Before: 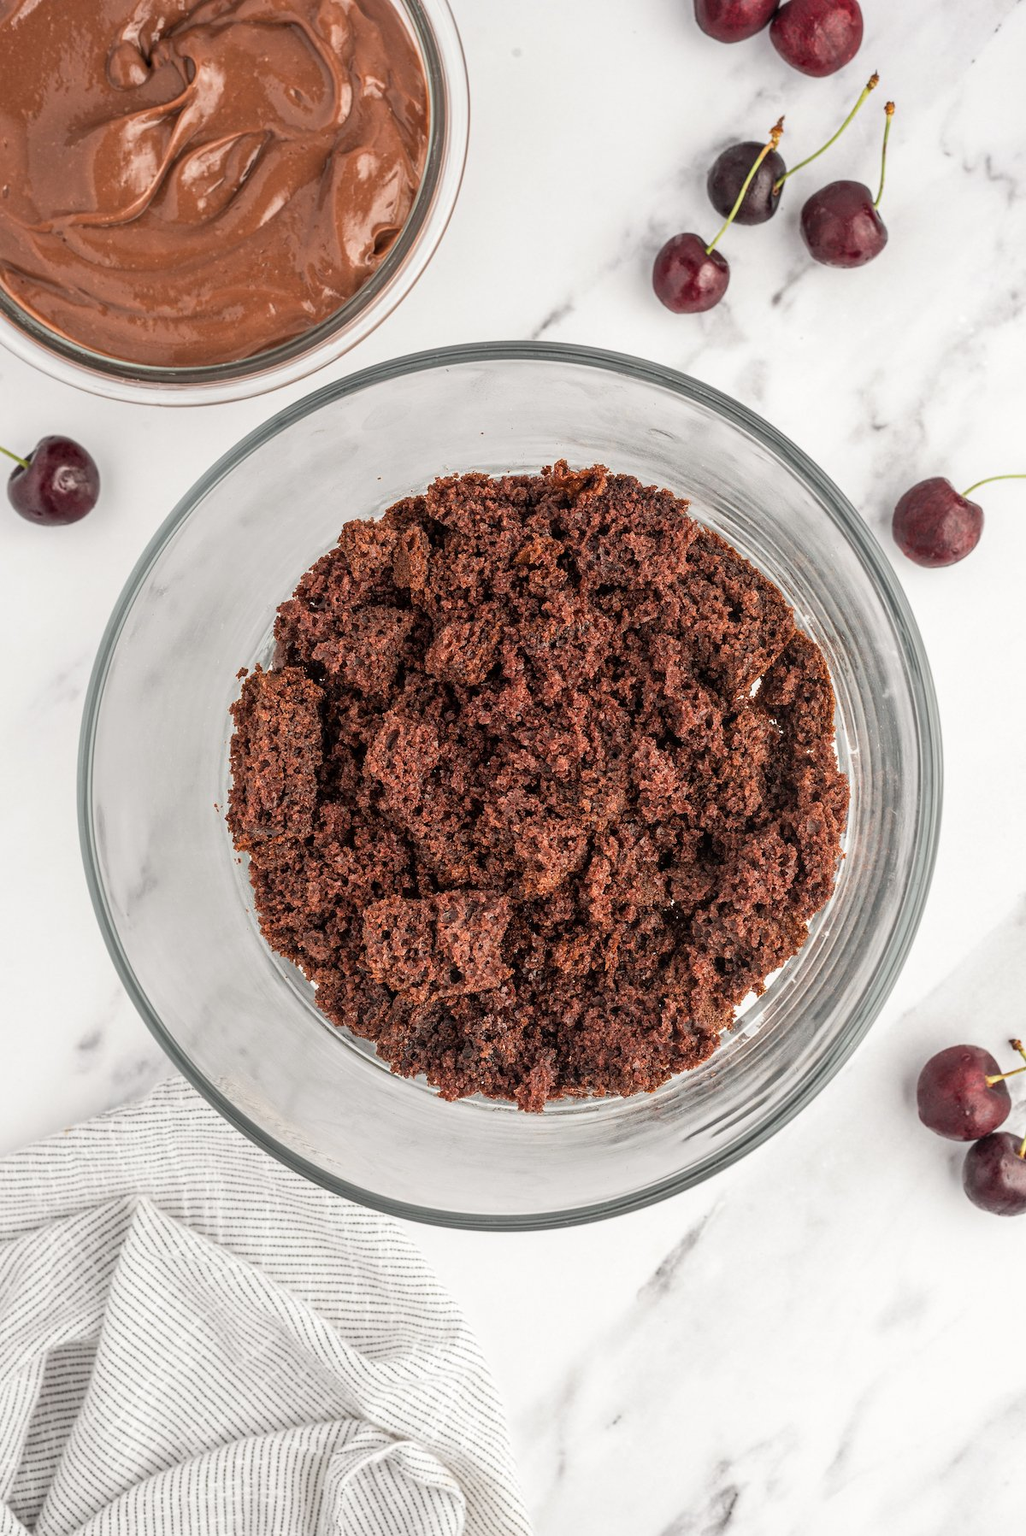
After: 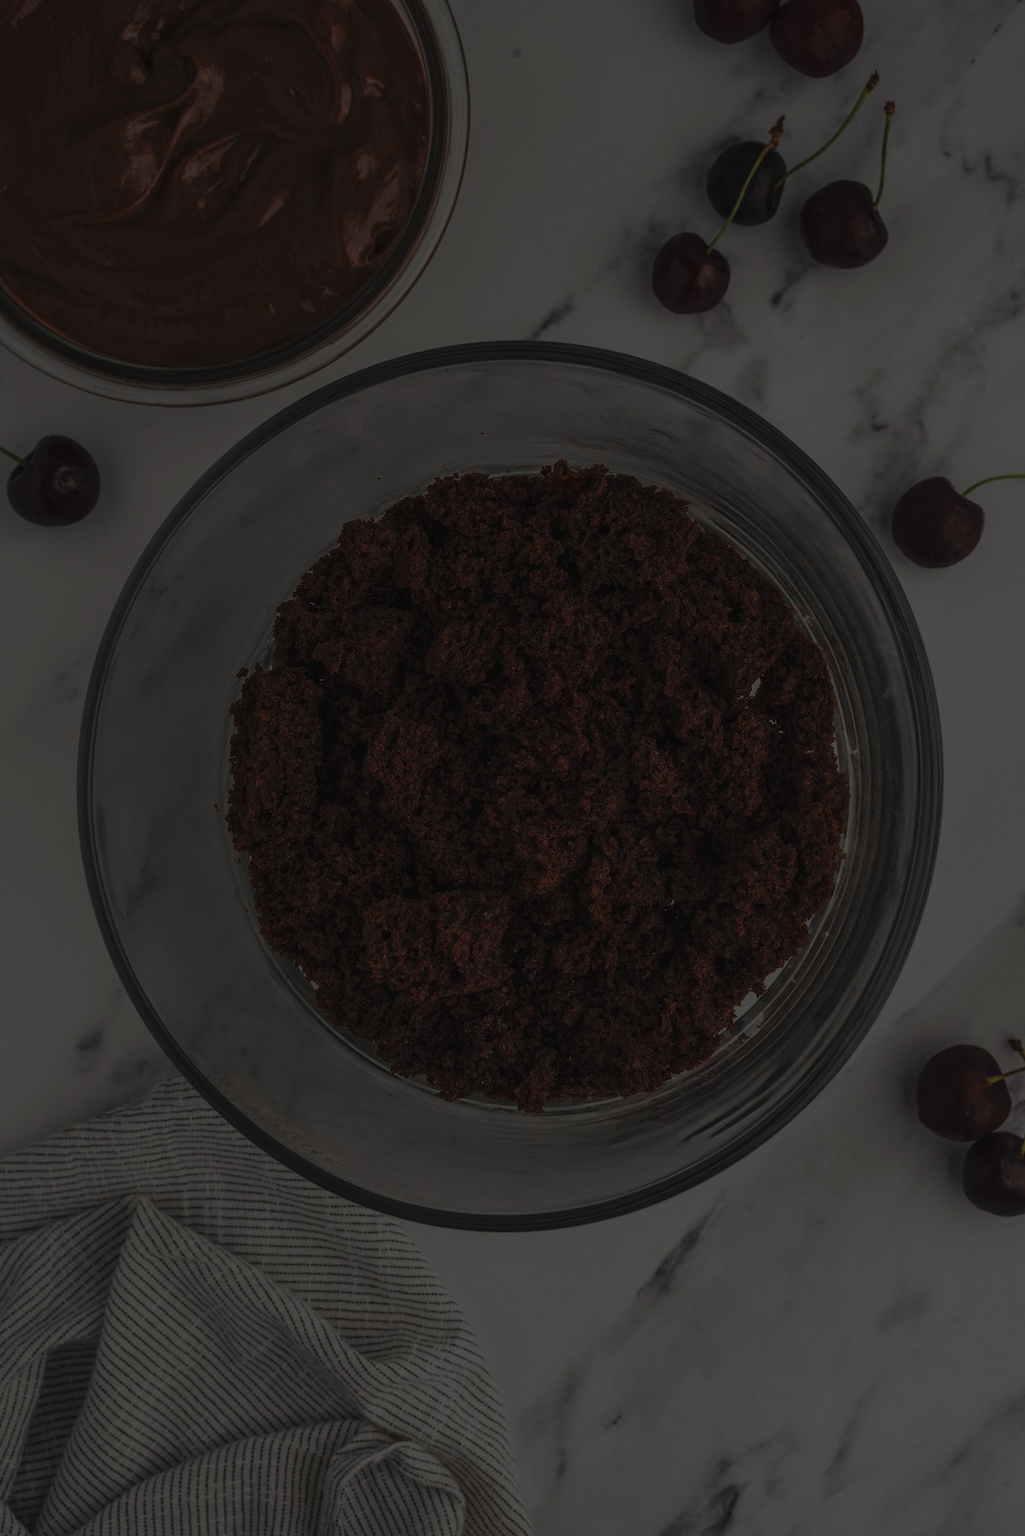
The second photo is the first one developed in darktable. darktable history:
tone curve: curves: ch0 [(0, 0) (0.765, 0.349) (1, 1)], preserve colors none
exposure: black level correction -0.017, exposure -1.065 EV, compensate exposure bias true, compensate highlight preservation false
